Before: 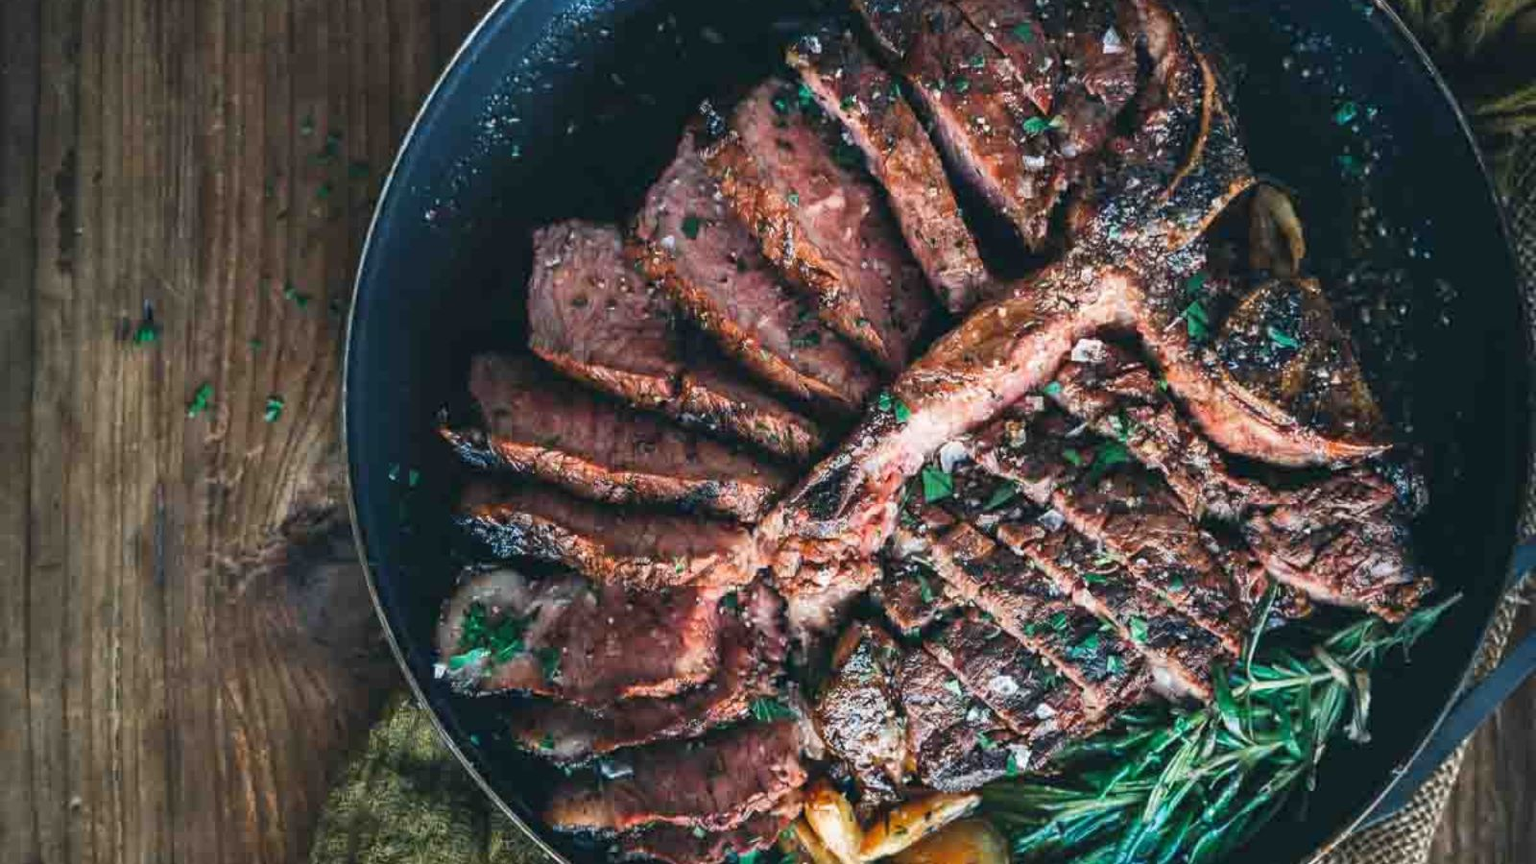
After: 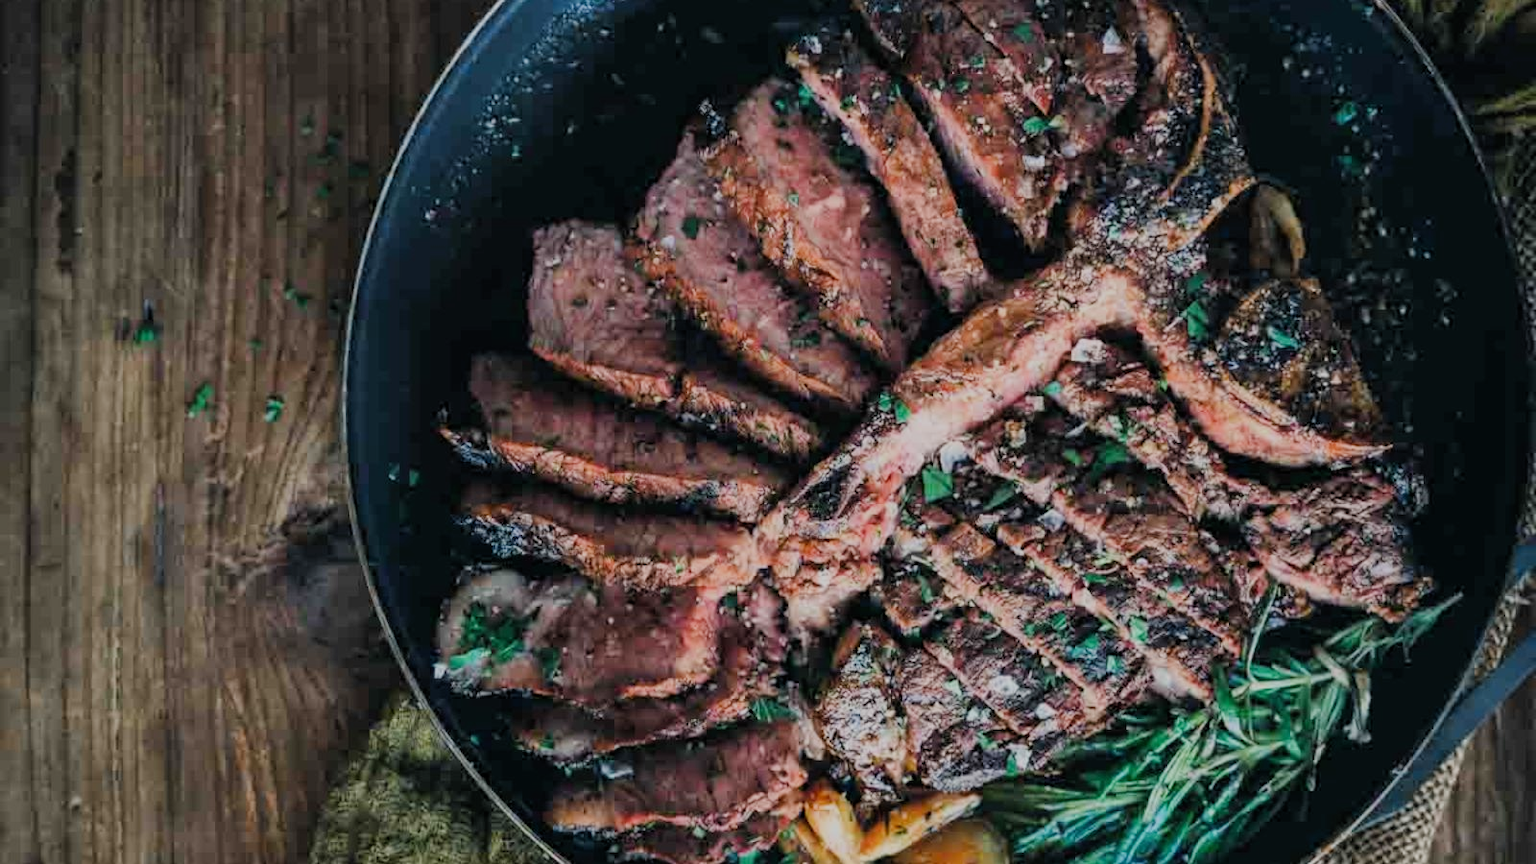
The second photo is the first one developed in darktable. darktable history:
exposure: compensate highlight preservation false
filmic rgb: middle gray luminance 29.85%, black relative exposure -9 EV, white relative exposure 7 EV, target black luminance 0%, hardness 2.93, latitude 2.1%, contrast 0.963, highlights saturation mix 4.06%, shadows ↔ highlights balance 11.52%
